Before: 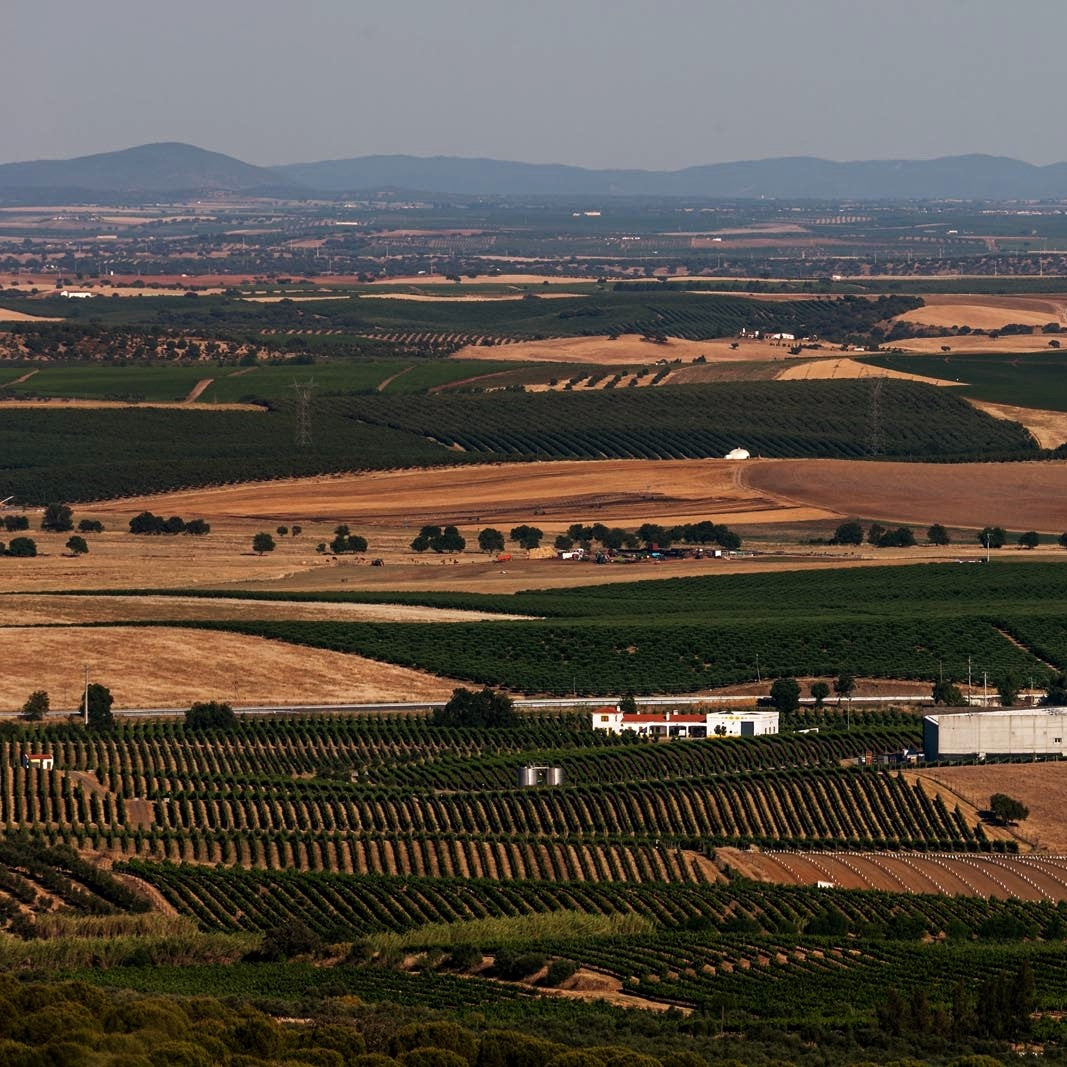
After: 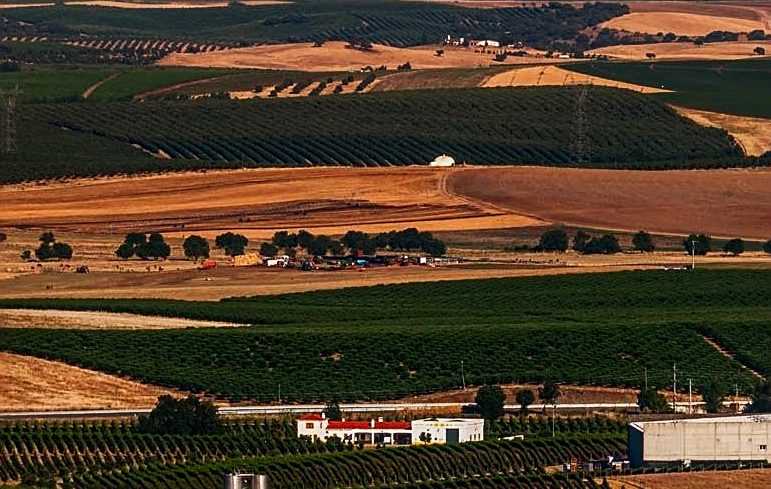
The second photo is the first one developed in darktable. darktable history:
contrast brightness saturation: contrast 0.157, saturation 0.311
crop and rotate: left 27.657%, top 27.51%, bottom 26.644%
sharpen: on, module defaults
local contrast: detail 110%
